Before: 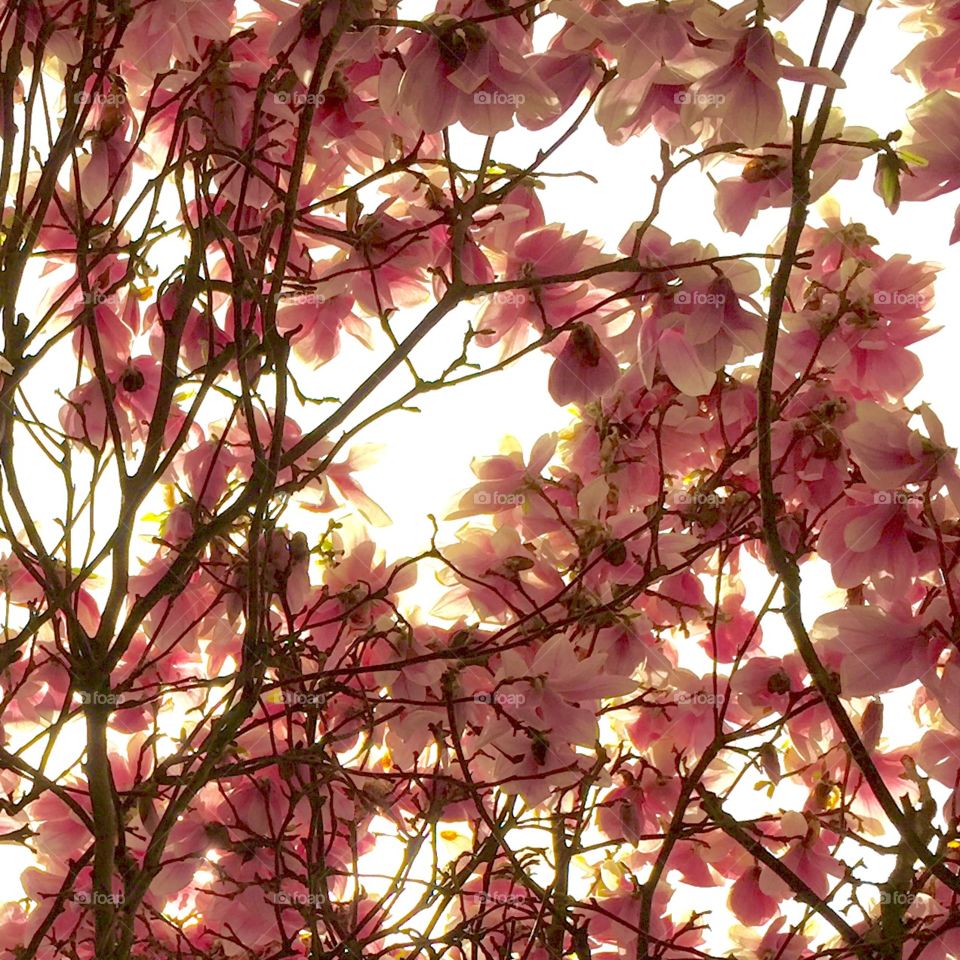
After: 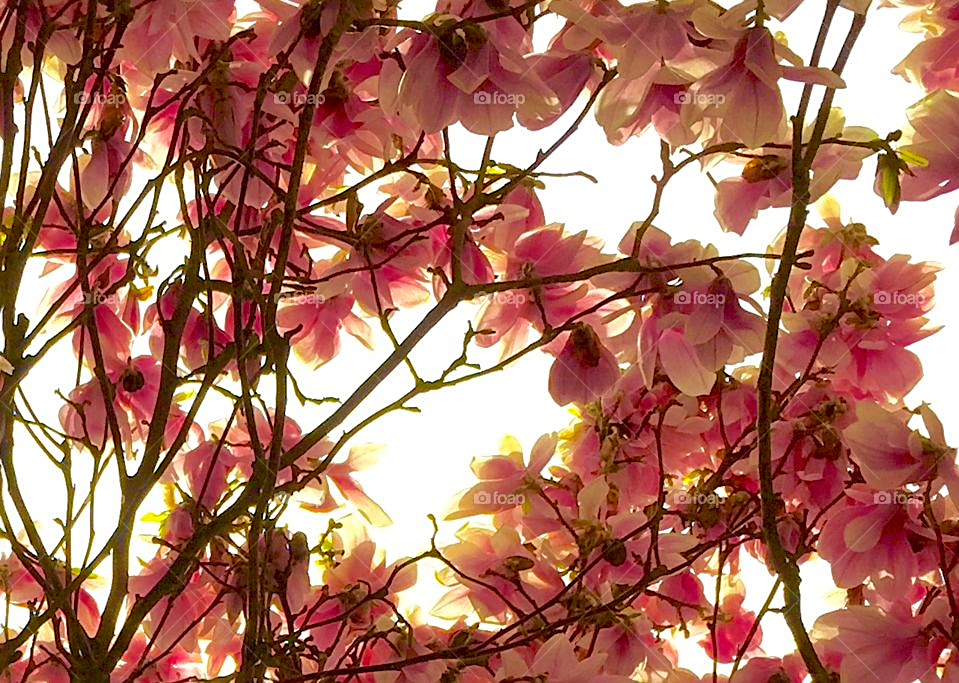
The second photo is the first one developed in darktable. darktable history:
crop: right 0%, bottom 28.848%
sharpen: on, module defaults
color balance rgb: perceptual saturation grading › global saturation 29.723%
